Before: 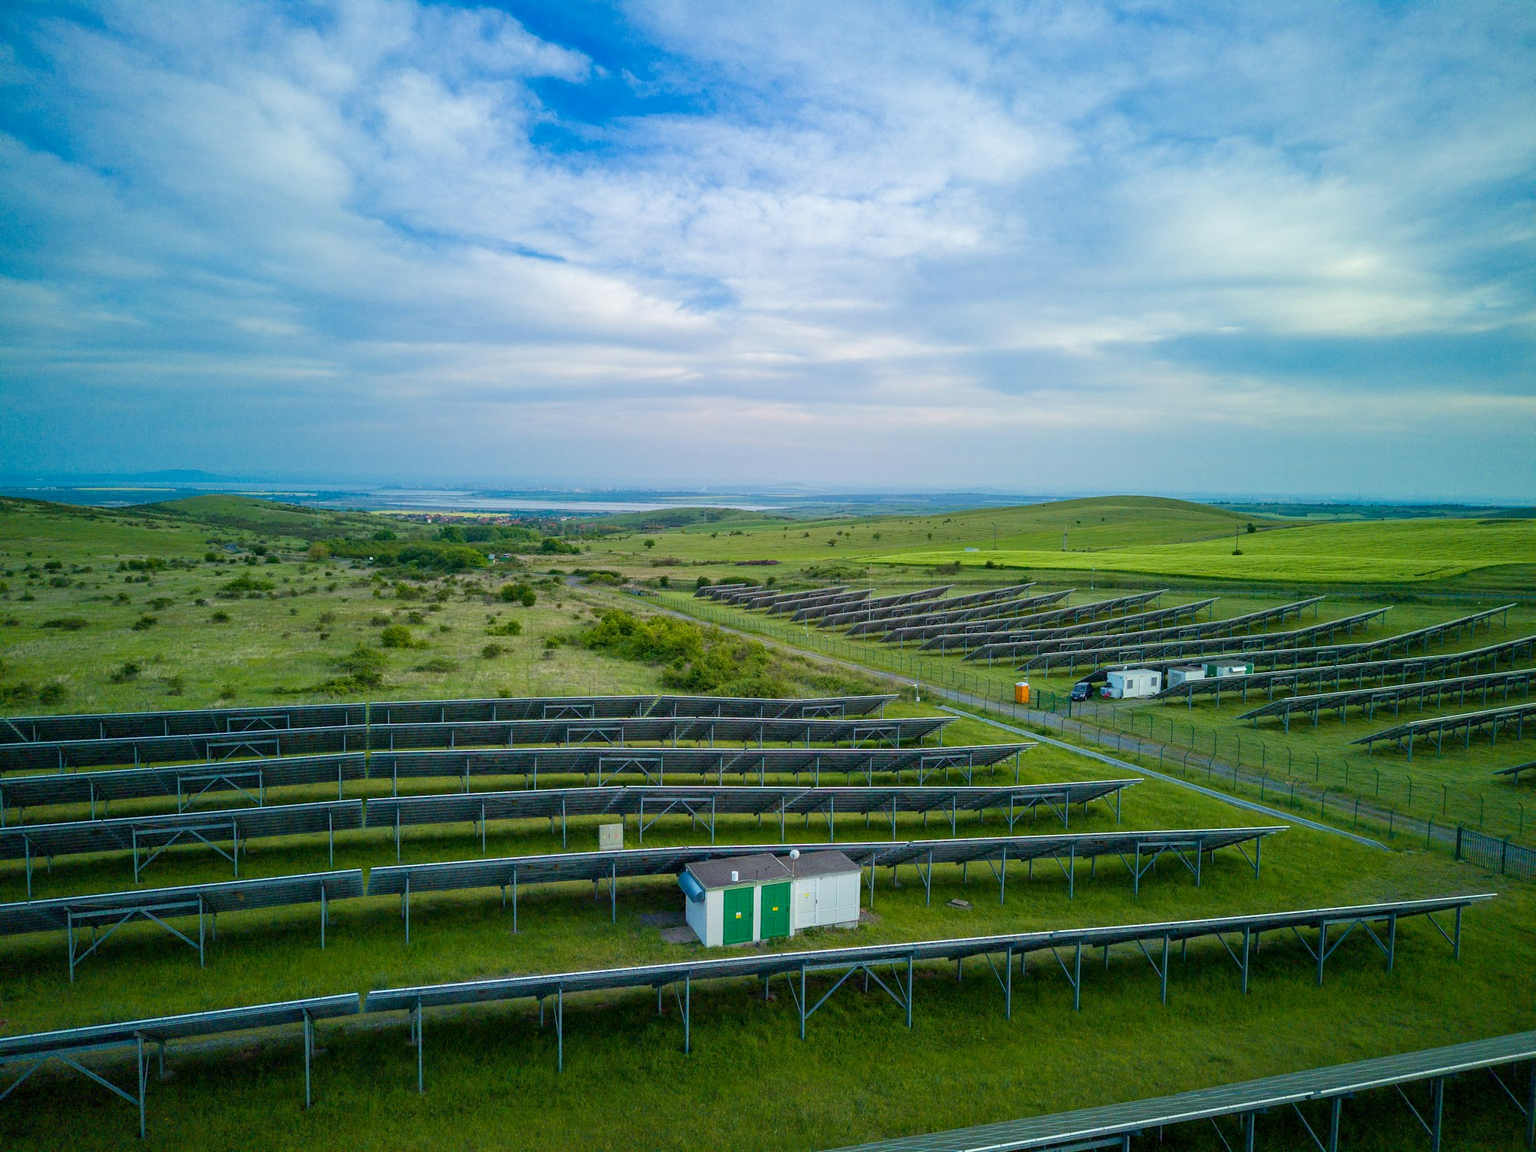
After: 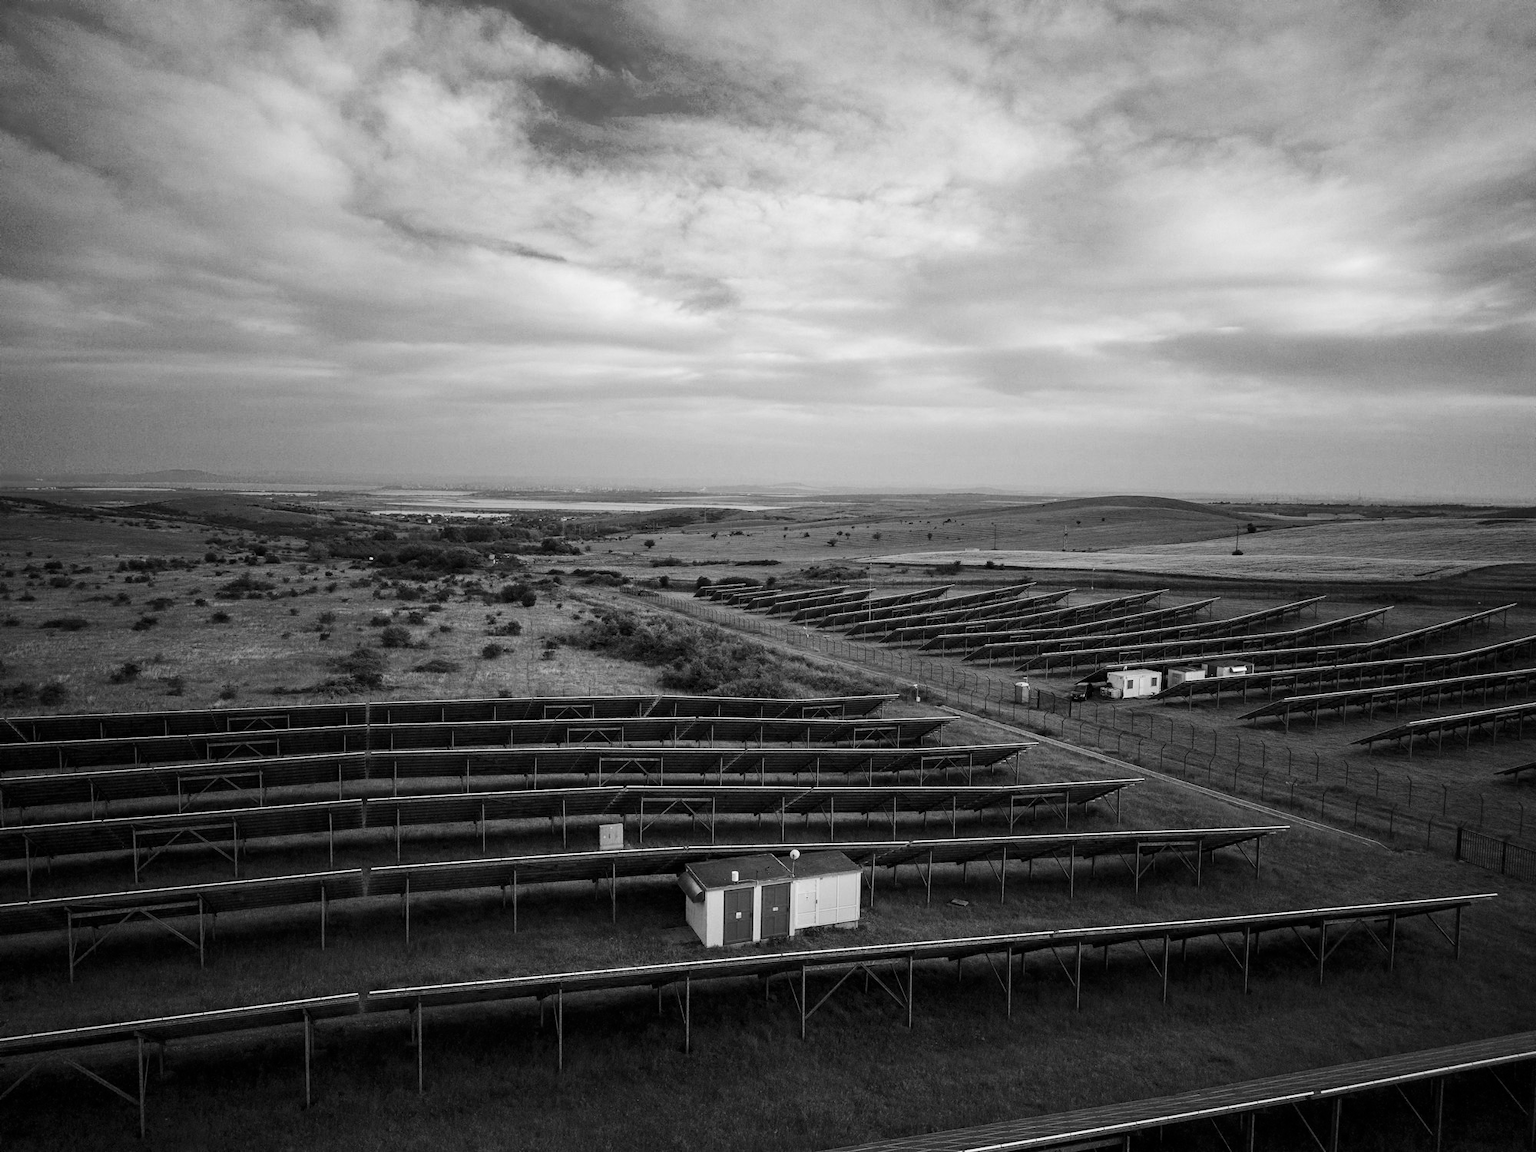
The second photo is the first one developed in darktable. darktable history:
monochrome: on, module defaults
contrast brightness saturation: contrast 0.22, brightness -0.19, saturation 0.24
